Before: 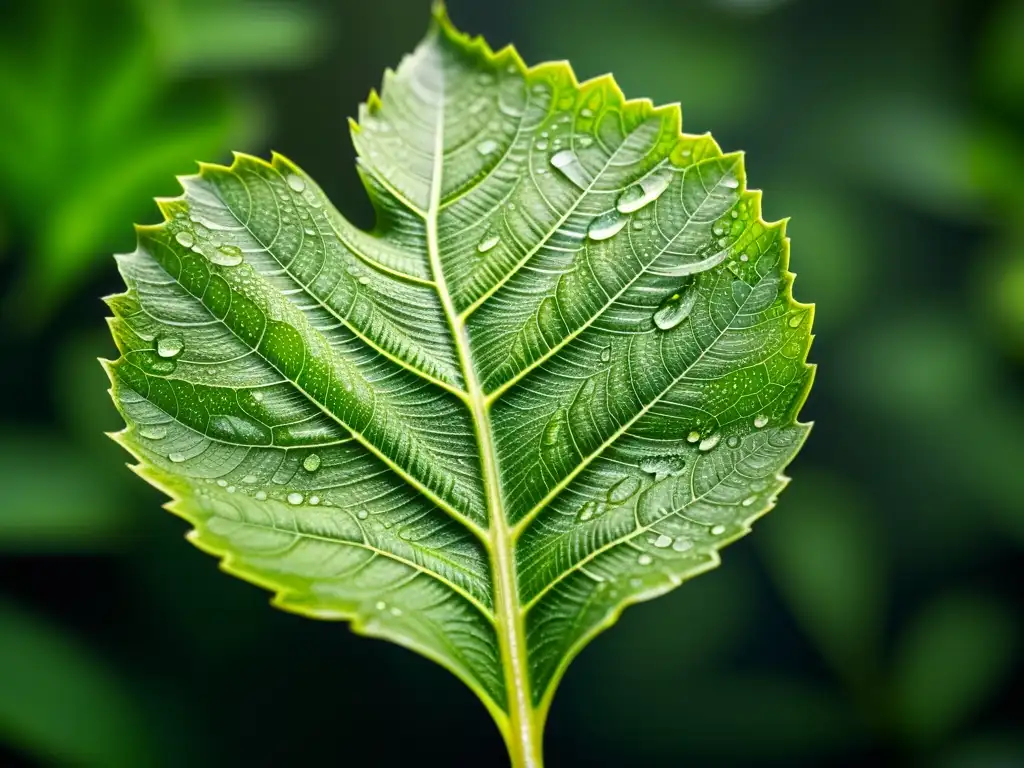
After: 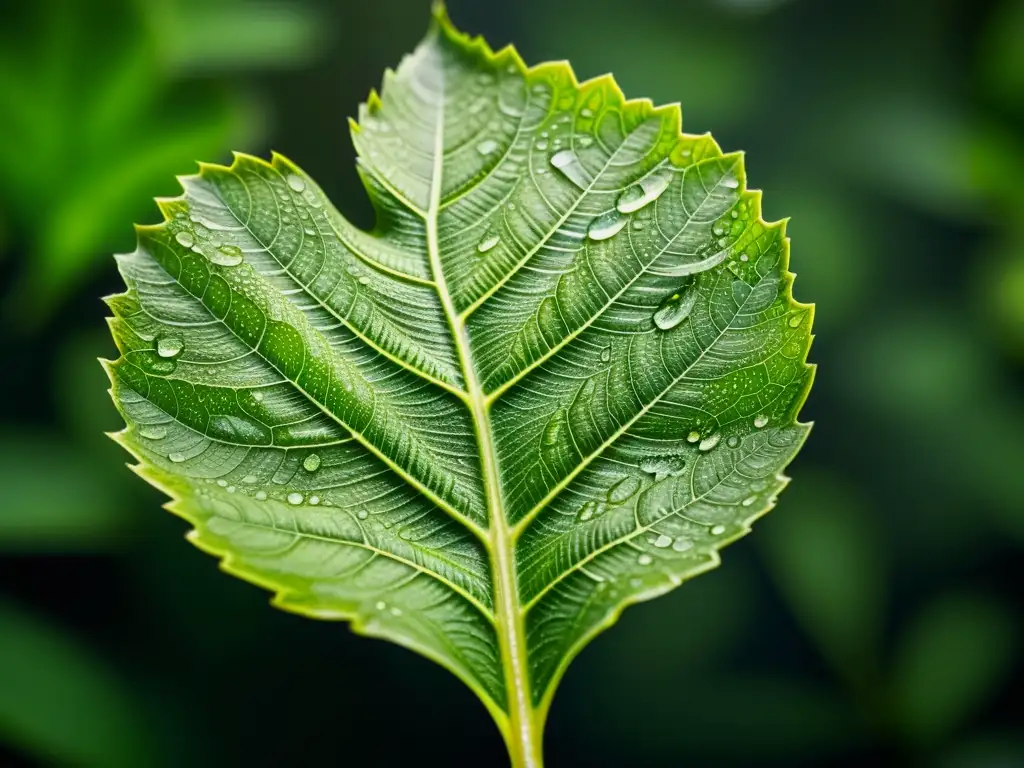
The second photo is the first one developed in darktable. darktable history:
exposure: exposure -0.15 EV, compensate highlight preservation false
